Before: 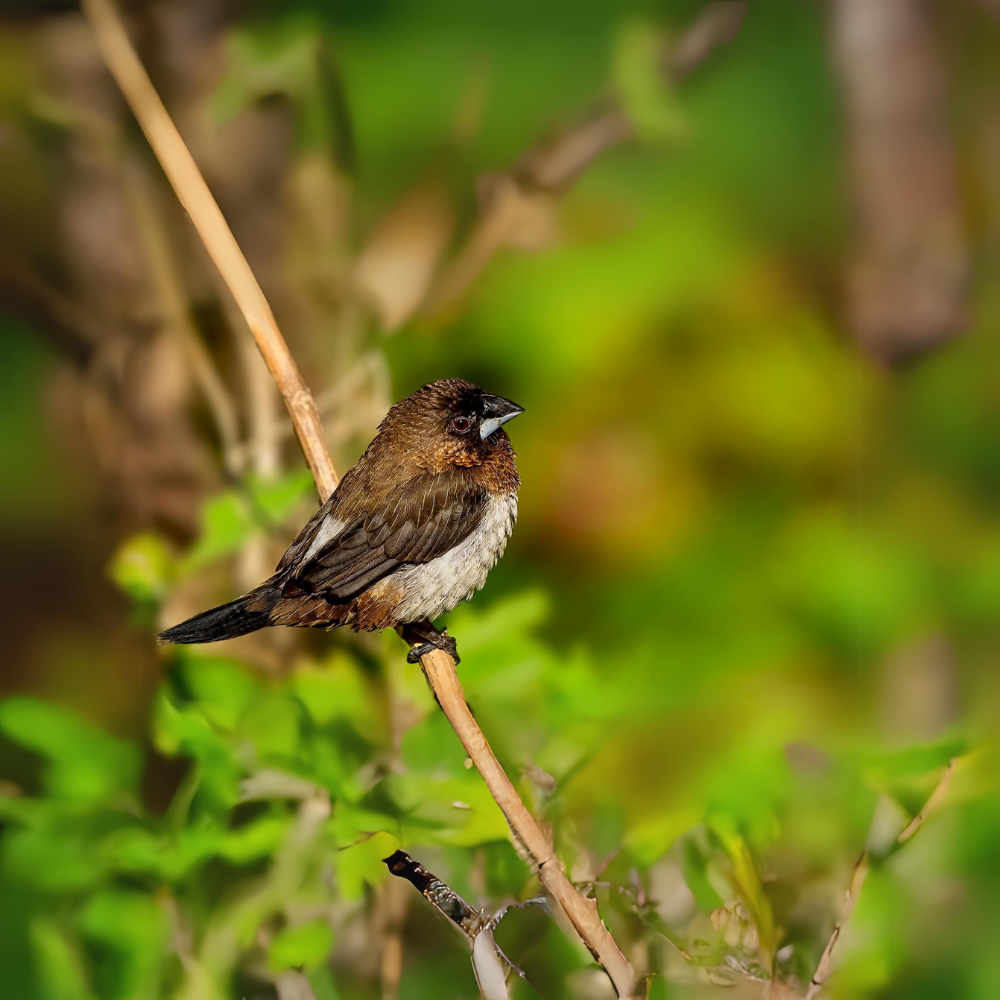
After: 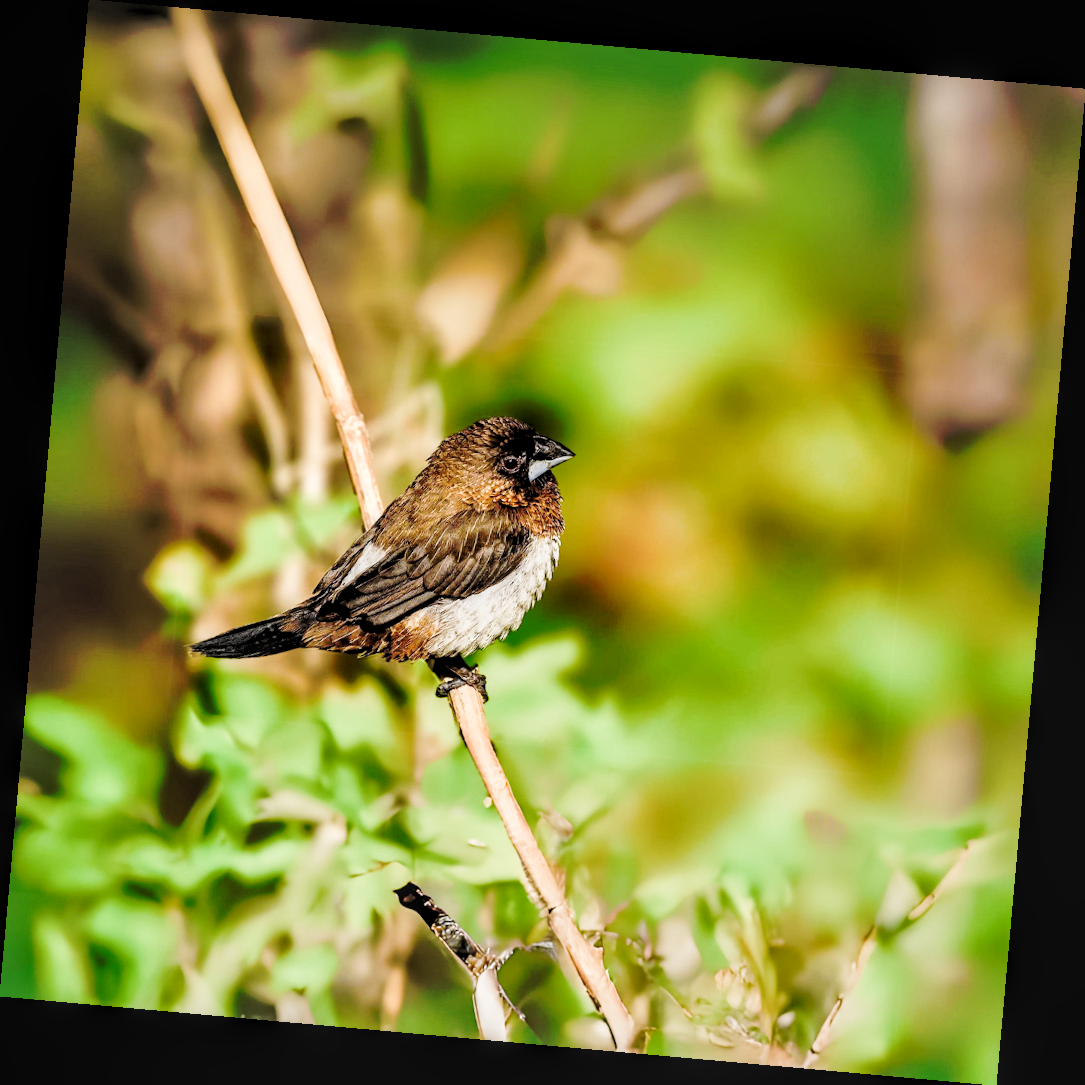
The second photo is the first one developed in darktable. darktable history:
exposure: exposure 2.003 EV, compensate highlight preservation false
local contrast: on, module defaults
levels: levels [0.116, 0.574, 1]
filmic rgb: middle gray luminance 18.42%, black relative exposure -9 EV, white relative exposure 3.75 EV, threshold 6 EV, target black luminance 0%, hardness 4.85, latitude 67.35%, contrast 0.955, highlights saturation mix 20%, shadows ↔ highlights balance 21.36%, add noise in highlights 0, preserve chrominance luminance Y, color science v3 (2019), use custom middle-gray values true, iterations of high-quality reconstruction 0, contrast in highlights soft, enable highlight reconstruction true
graduated density: rotation -0.352°, offset 57.64
rotate and perspective: rotation 5.12°, automatic cropping off
tone curve: curves: ch0 [(0, 0) (0.003, 0.003) (0.011, 0.011) (0.025, 0.024) (0.044, 0.043) (0.069, 0.068) (0.1, 0.097) (0.136, 0.133) (0.177, 0.173) (0.224, 0.219) (0.277, 0.271) (0.335, 0.327) (0.399, 0.39) (0.468, 0.457) (0.543, 0.582) (0.623, 0.655) (0.709, 0.734) (0.801, 0.817) (0.898, 0.906) (1, 1)], preserve colors none
